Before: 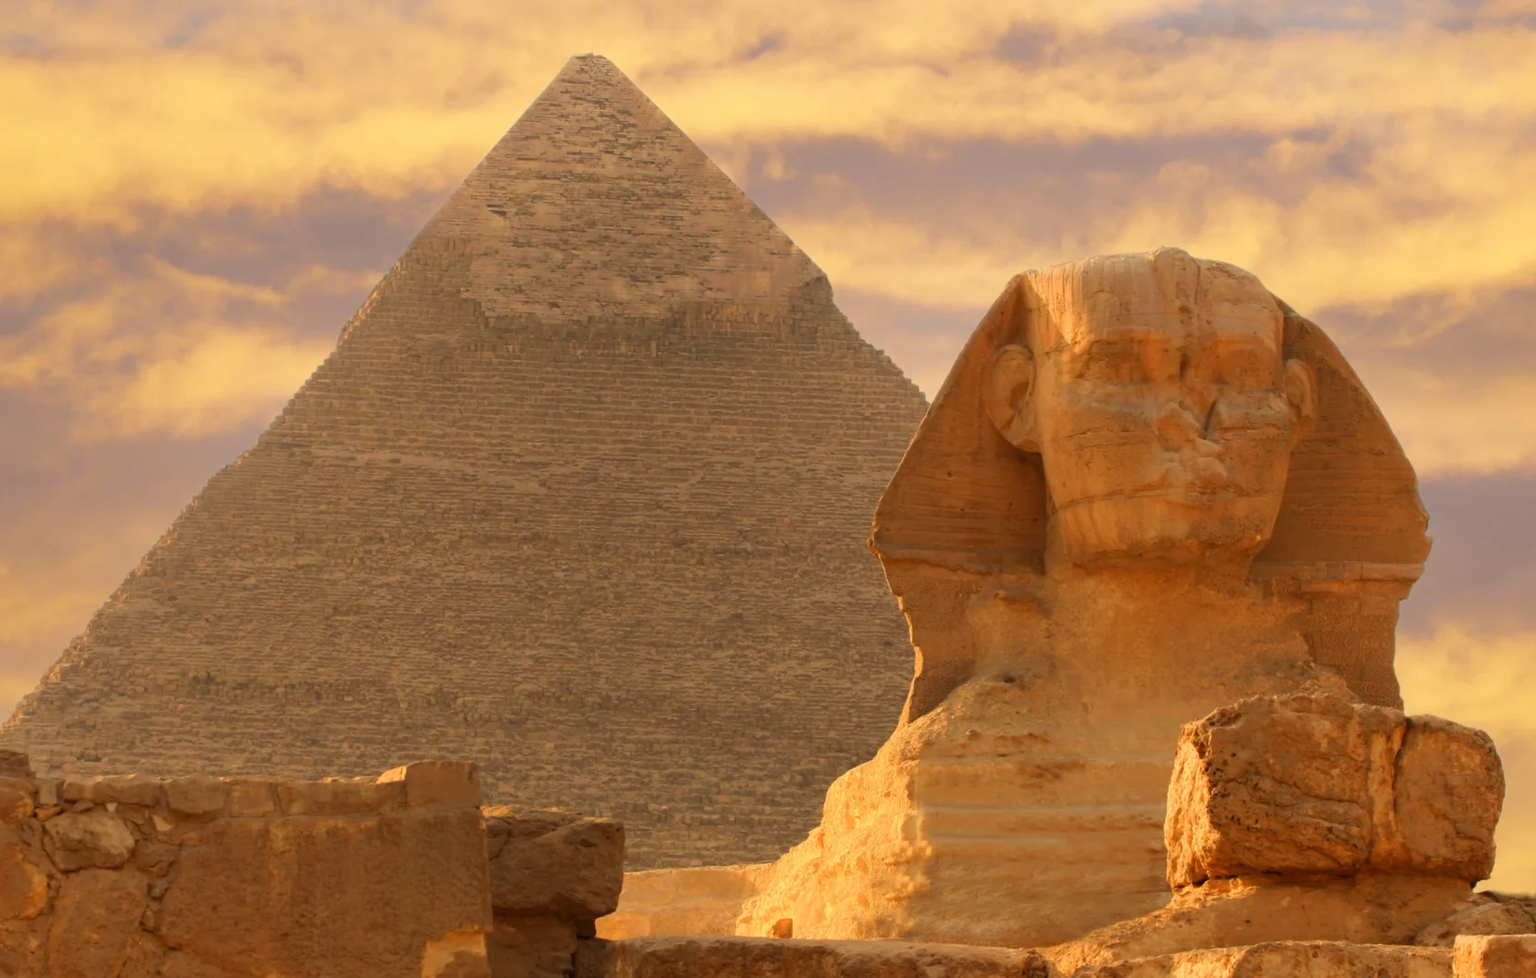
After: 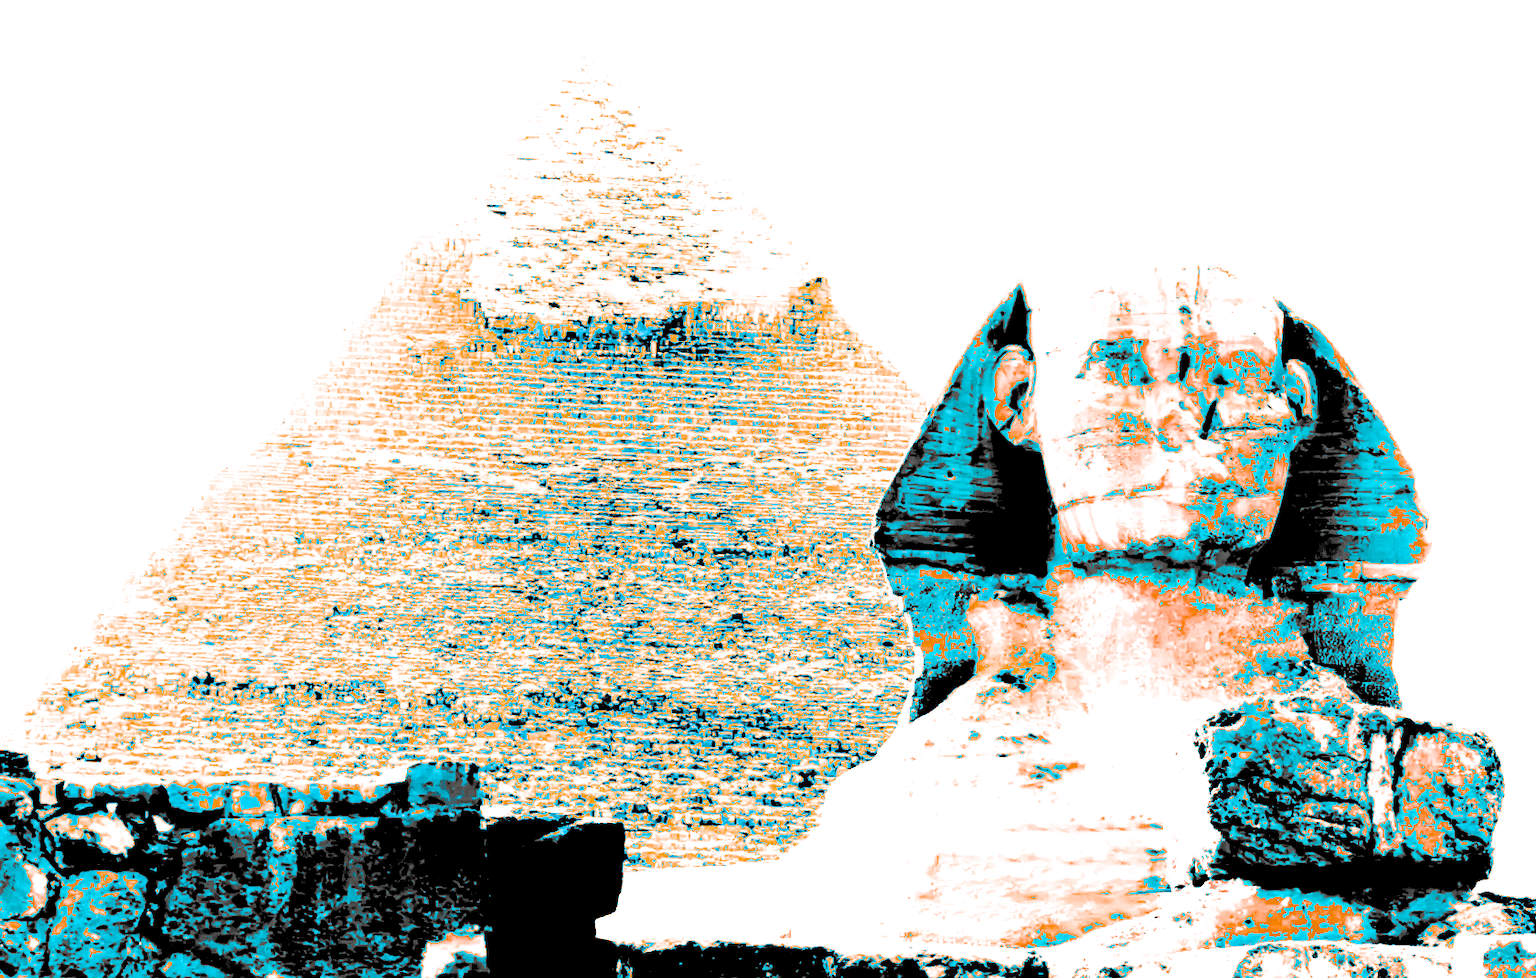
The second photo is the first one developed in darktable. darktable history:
filmic rgb: black relative exposure -7.9 EV, white relative exposure 4.07 EV, hardness 4.06, latitude 51.03%, contrast 1.009, shadows ↔ highlights balance 5.66%
exposure: black level correction 0.099, exposure 2.966 EV, compensate exposure bias true, compensate highlight preservation false
